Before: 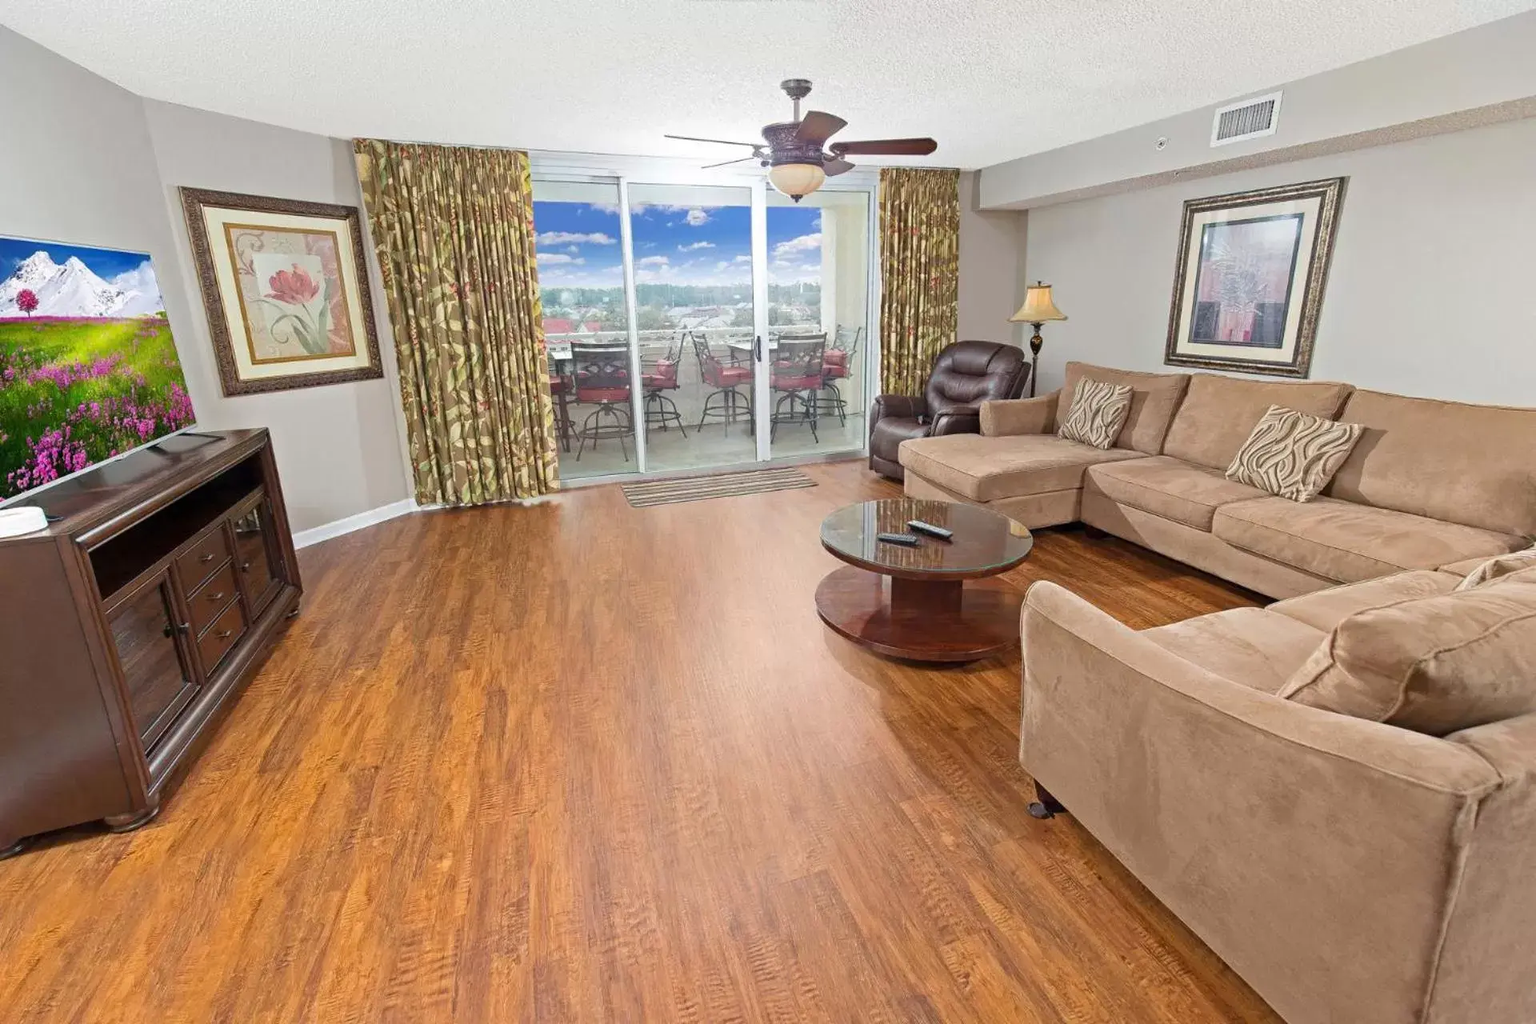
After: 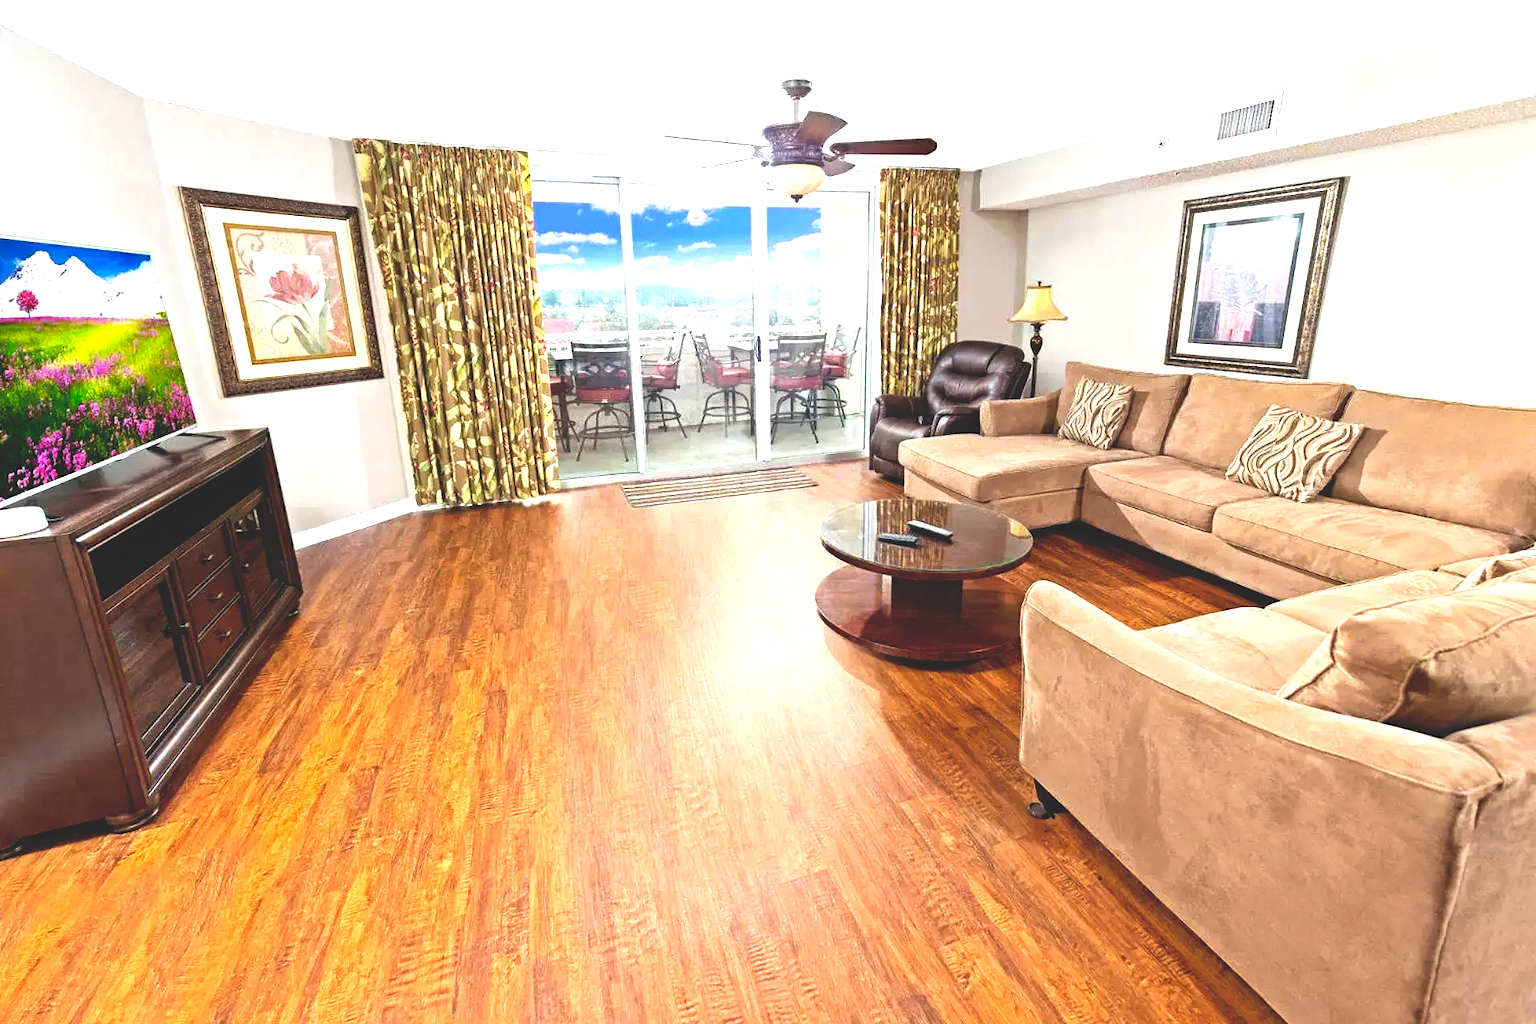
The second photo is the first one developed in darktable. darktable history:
base curve: curves: ch0 [(0, 0.02) (0.083, 0.036) (1, 1)], preserve colors none
color zones: curves: ch1 [(0.077, 0.436) (0.25, 0.5) (0.75, 0.5)]
exposure: black level correction 0, exposure 1.1 EV, compensate exposure bias true, compensate highlight preservation false
